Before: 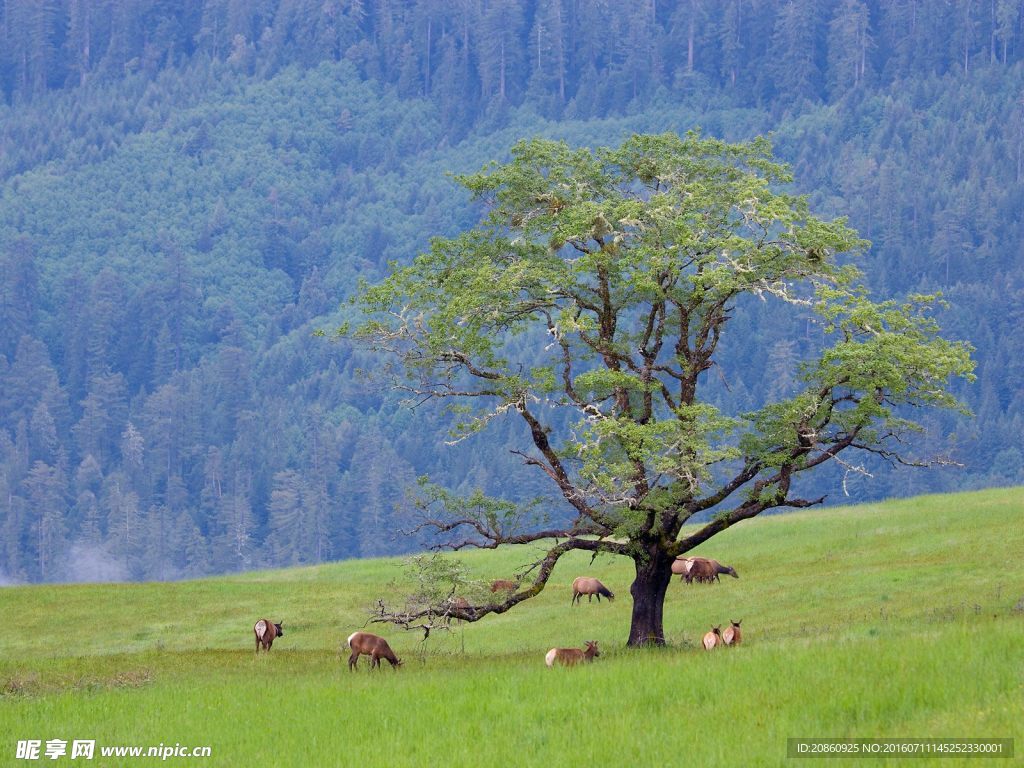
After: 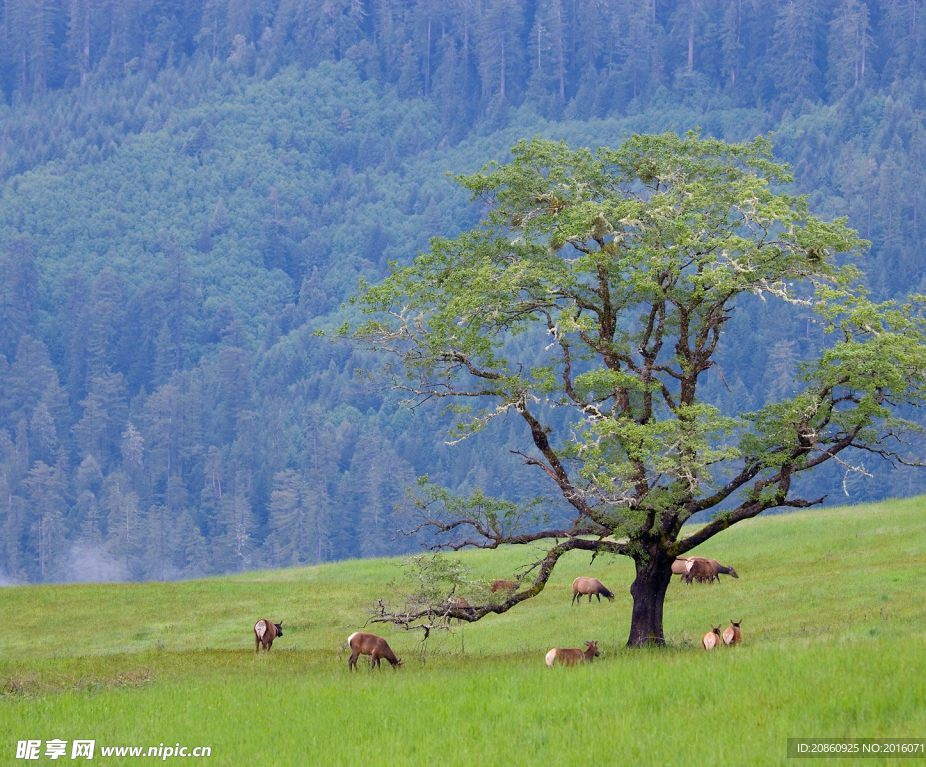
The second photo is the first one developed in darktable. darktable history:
crop: right 9.475%, bottom 0.05%
